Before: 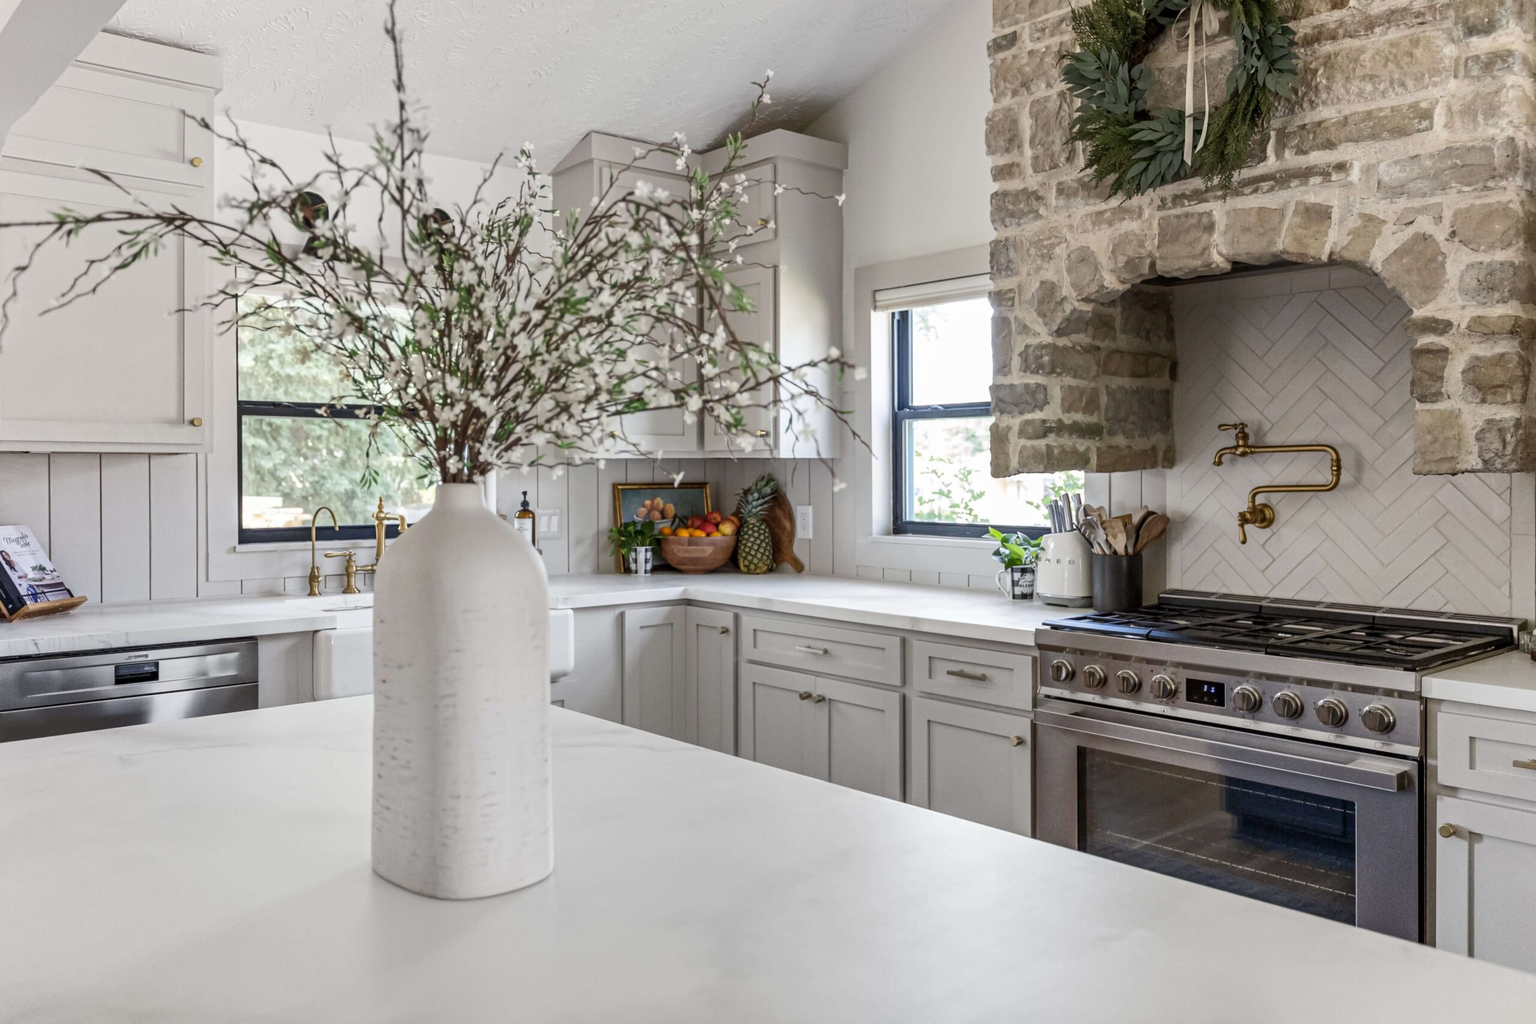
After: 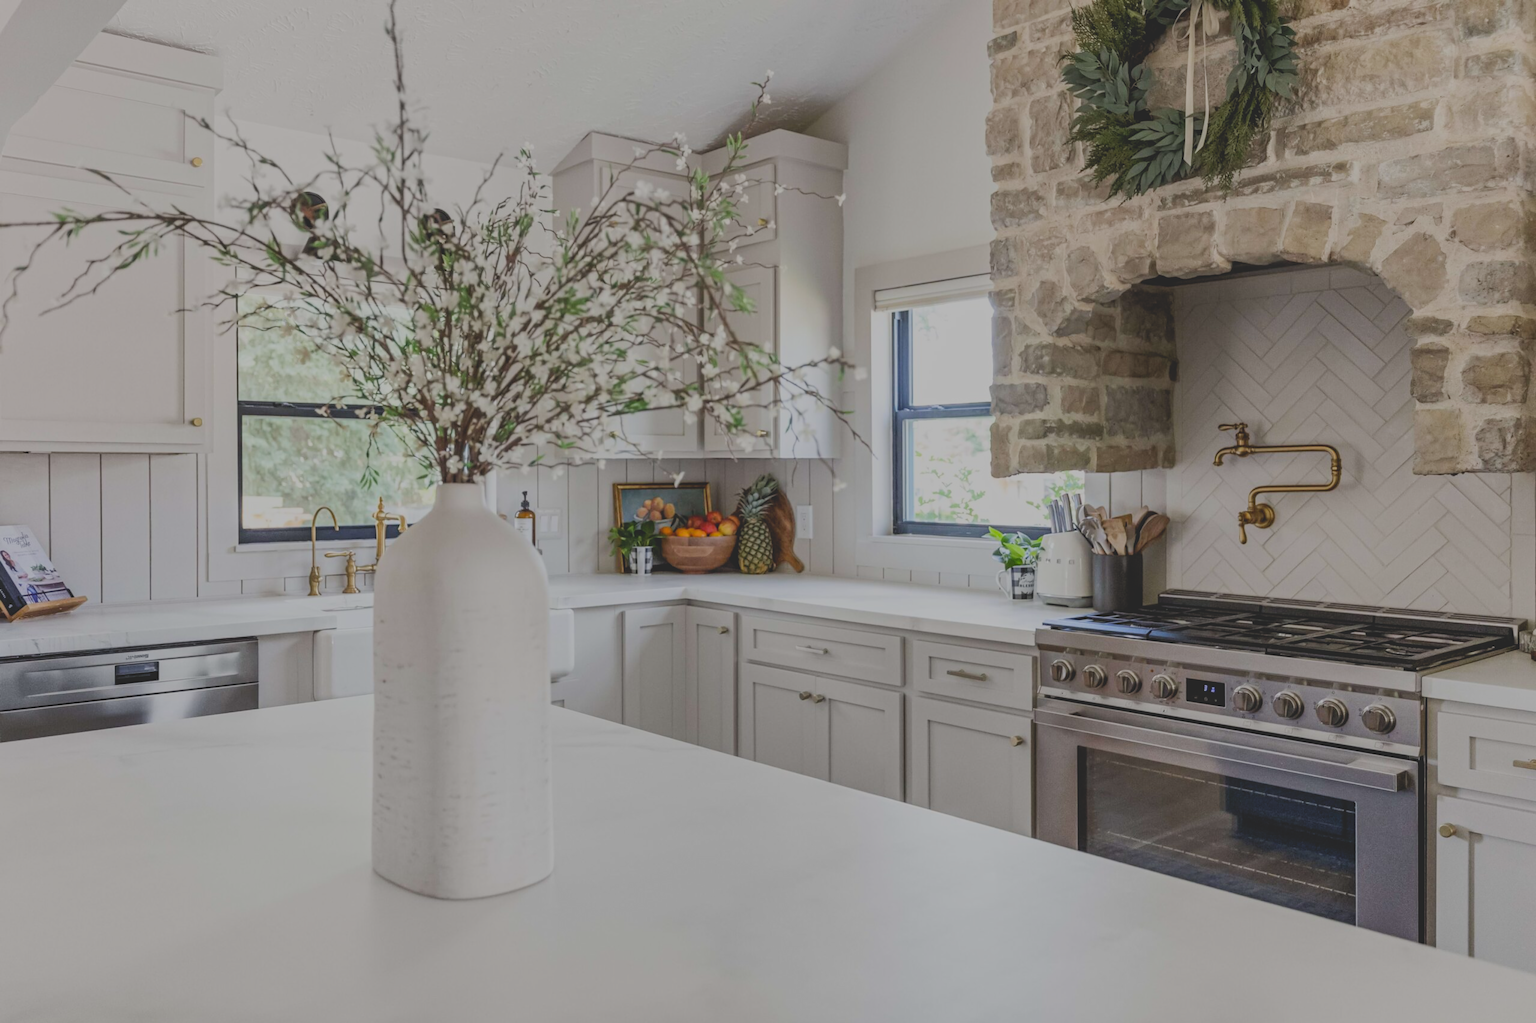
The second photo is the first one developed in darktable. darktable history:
levels: black 0.072%
filmic rgb: black relative exposure -7.65 EV, white relative exposure 4.56 EV, threshold 3.01 EV, hardness 3.61, enable highlight reconstruction true
contrast brightness saturation: contrast -0.299
